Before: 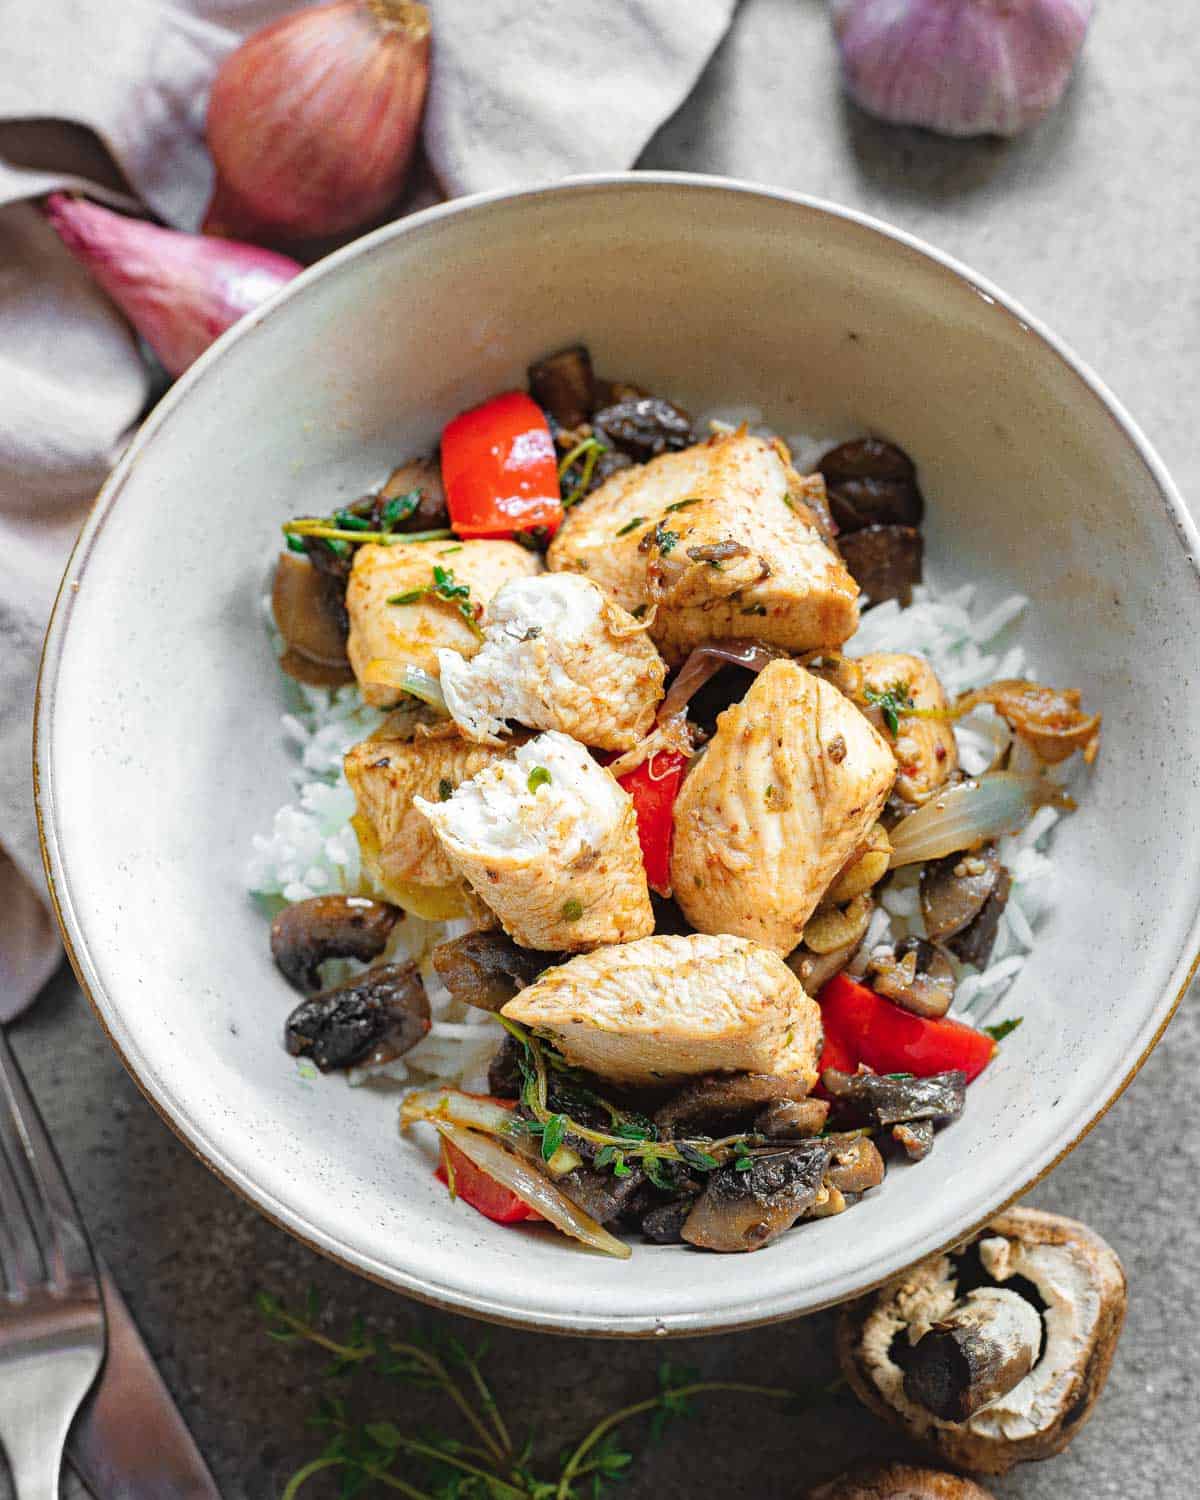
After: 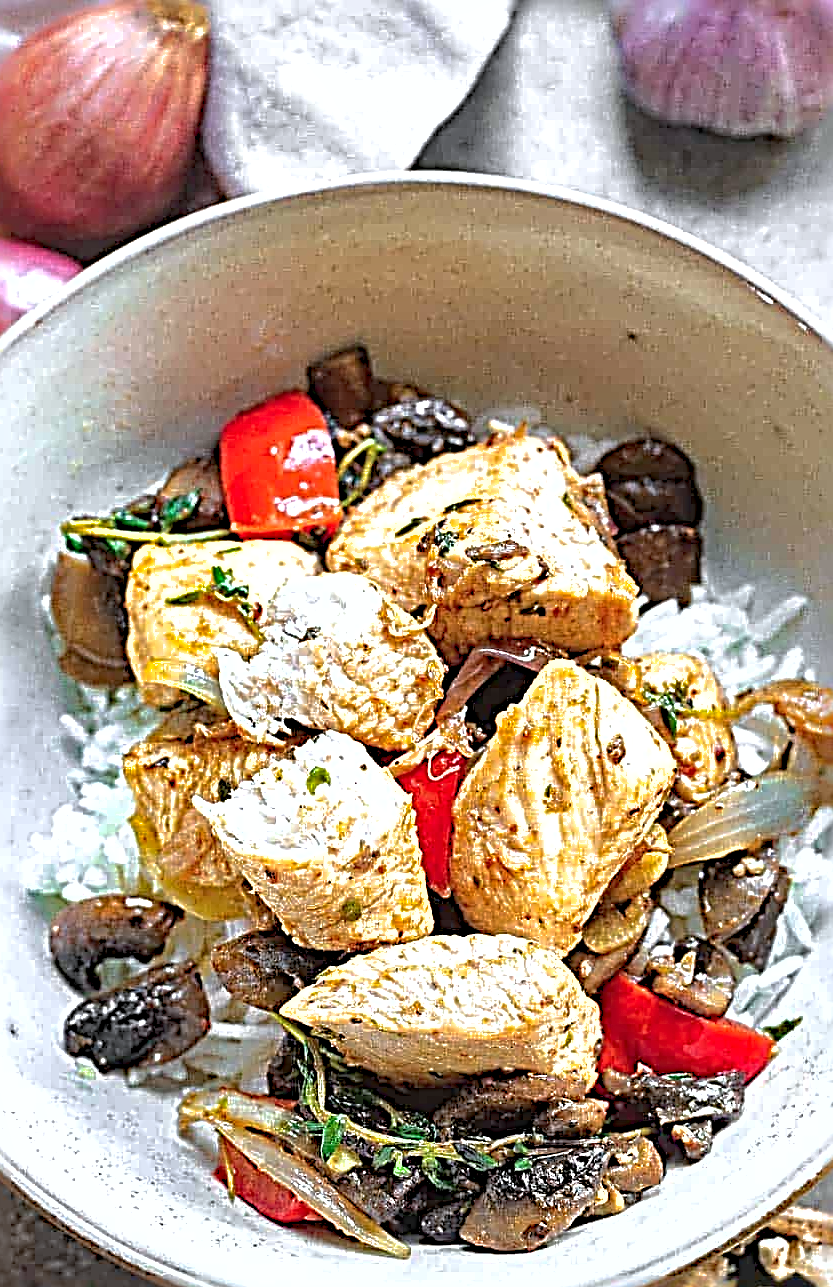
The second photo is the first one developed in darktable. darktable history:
local contrast: mode bilateral grid, contrast 21, coarseness 51, detail 119%, midtone range 0.2
color correction: highlights a* -0.142, highlights b* -5.87, shadows a* -0.129, shadows b* -0.141
shadows and highlights: on, module defaults
crop: left 18.486%, right 12.087%, bottom 14.165%
exposure: black level correction 0.001, exposure 0.5 EV, compensate highlight preservation false
sharpen: radius 4.054, amount 1.999
